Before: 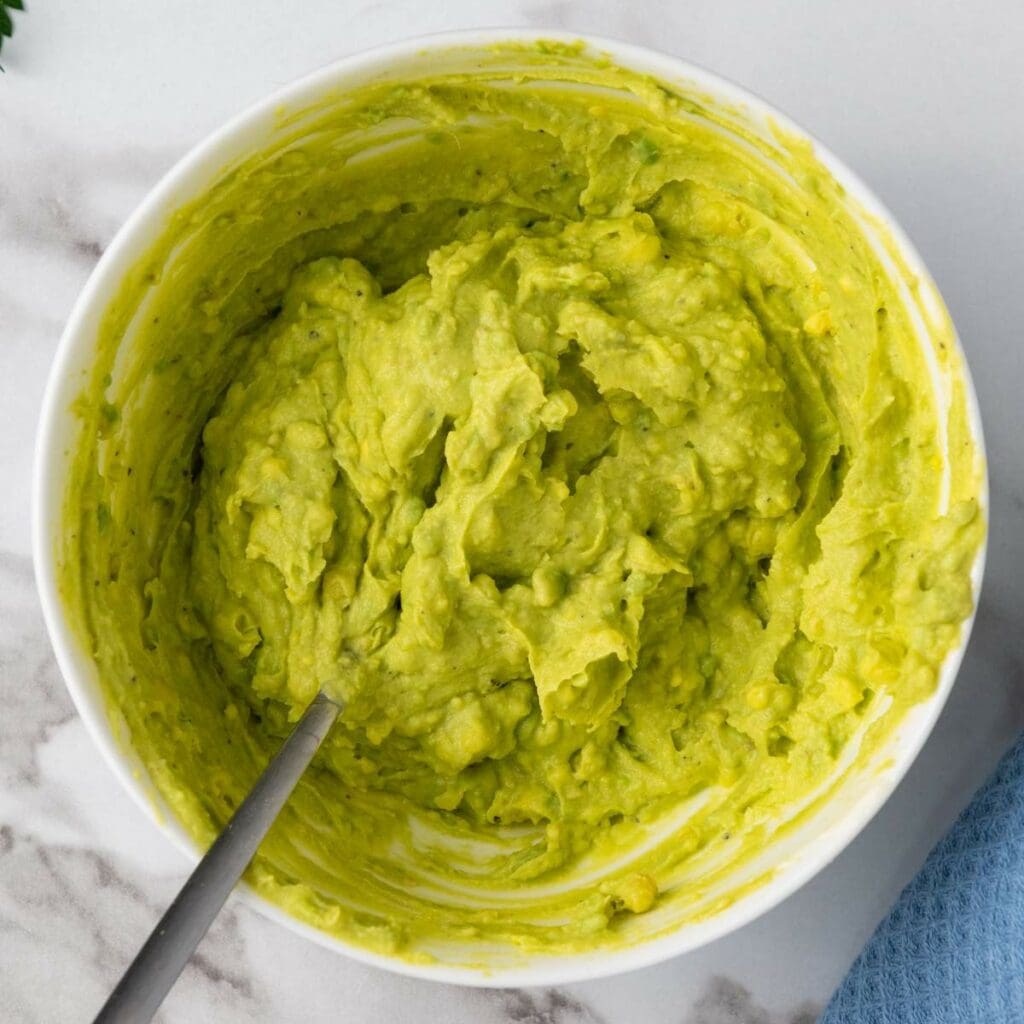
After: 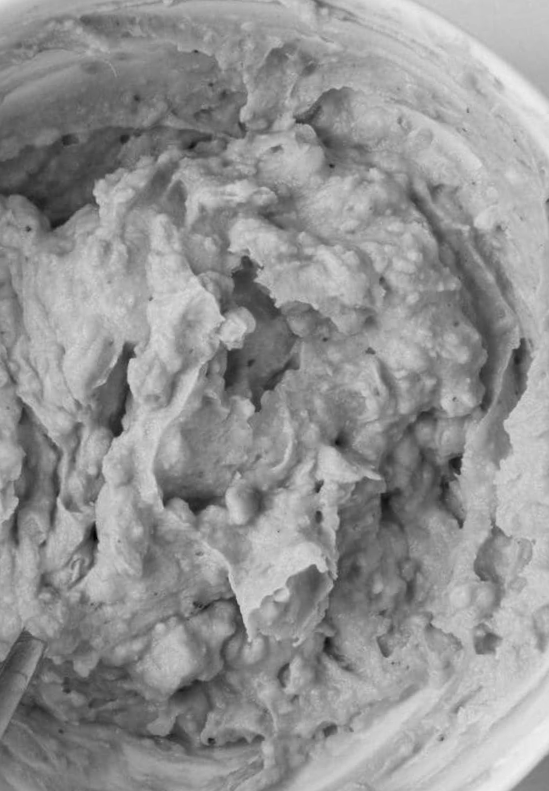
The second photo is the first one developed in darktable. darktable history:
local contrast: mode bilateral grid, contrast 20, coarseness 50, detail 132%, midtone range 0.2
base curve: exposure shift 0, preserve colors none
color calibration: illuminant as shot in camera, x 0.37, y 0.382, temperature 4313.32 K
rotate and perspective: rotation -4.98°, automatic cropping off
crop: left 32.075%, top 10.976%, right 18.355%, bottom 17.596%
monochrome: a 14.95, b -89.96
color correction: highlights a* -2.24, highlights b* -18.1
